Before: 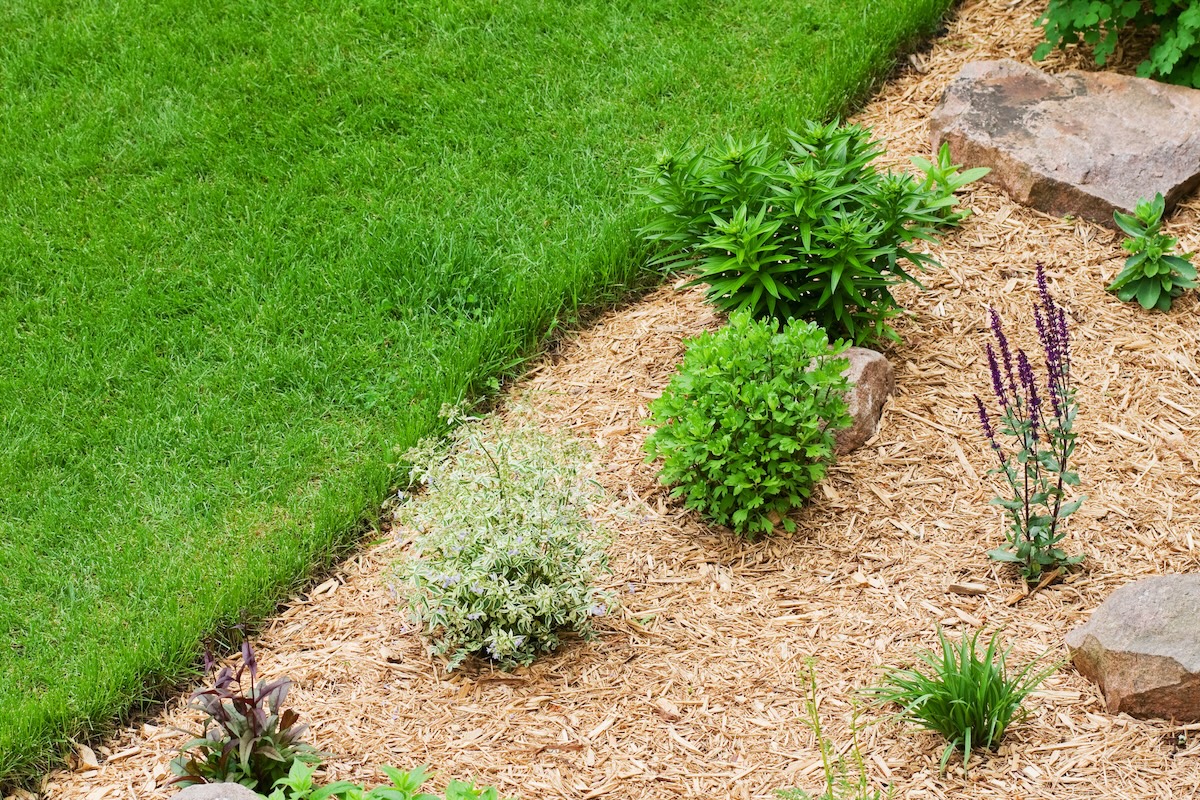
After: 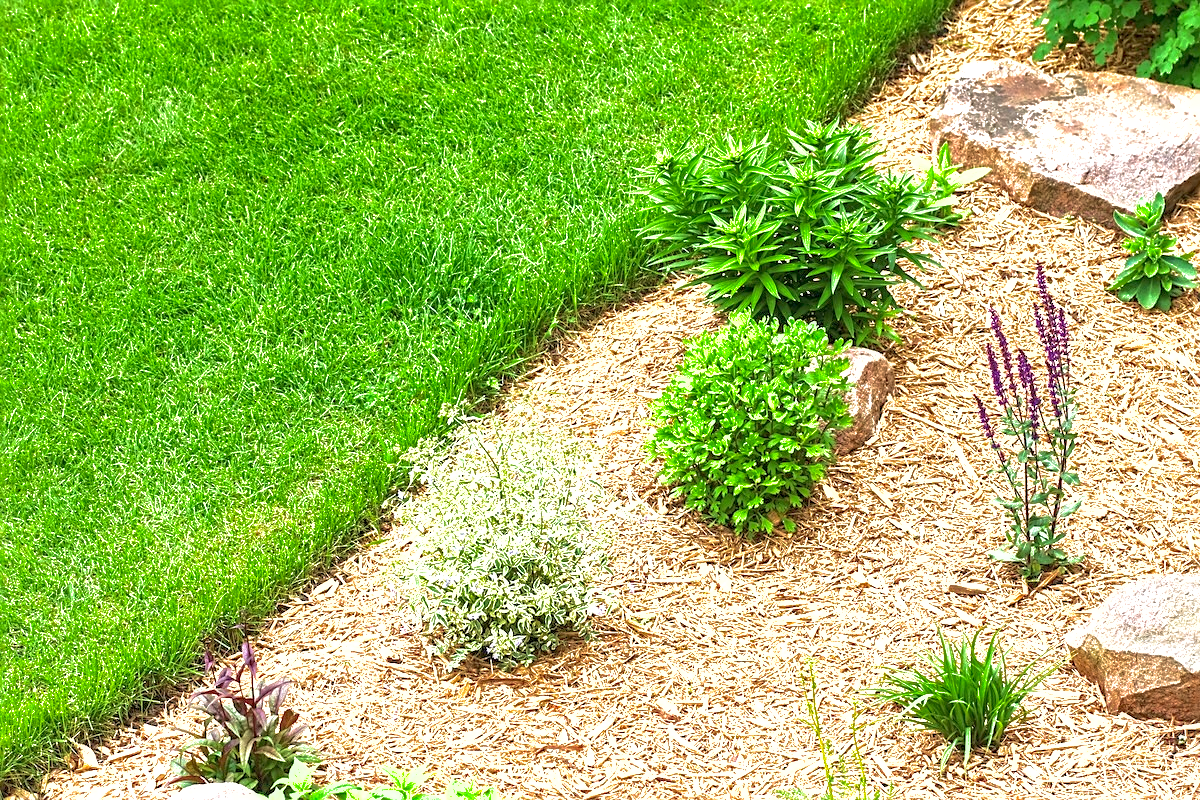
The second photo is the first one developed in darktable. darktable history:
exposure: black level correction 0, exposure 1 EV, compensate highlight preservation false
shadows and highlights: on, module defaults
velvia: on, module defaults
local contrast: detail 130%
sharpen: on, module defaults
